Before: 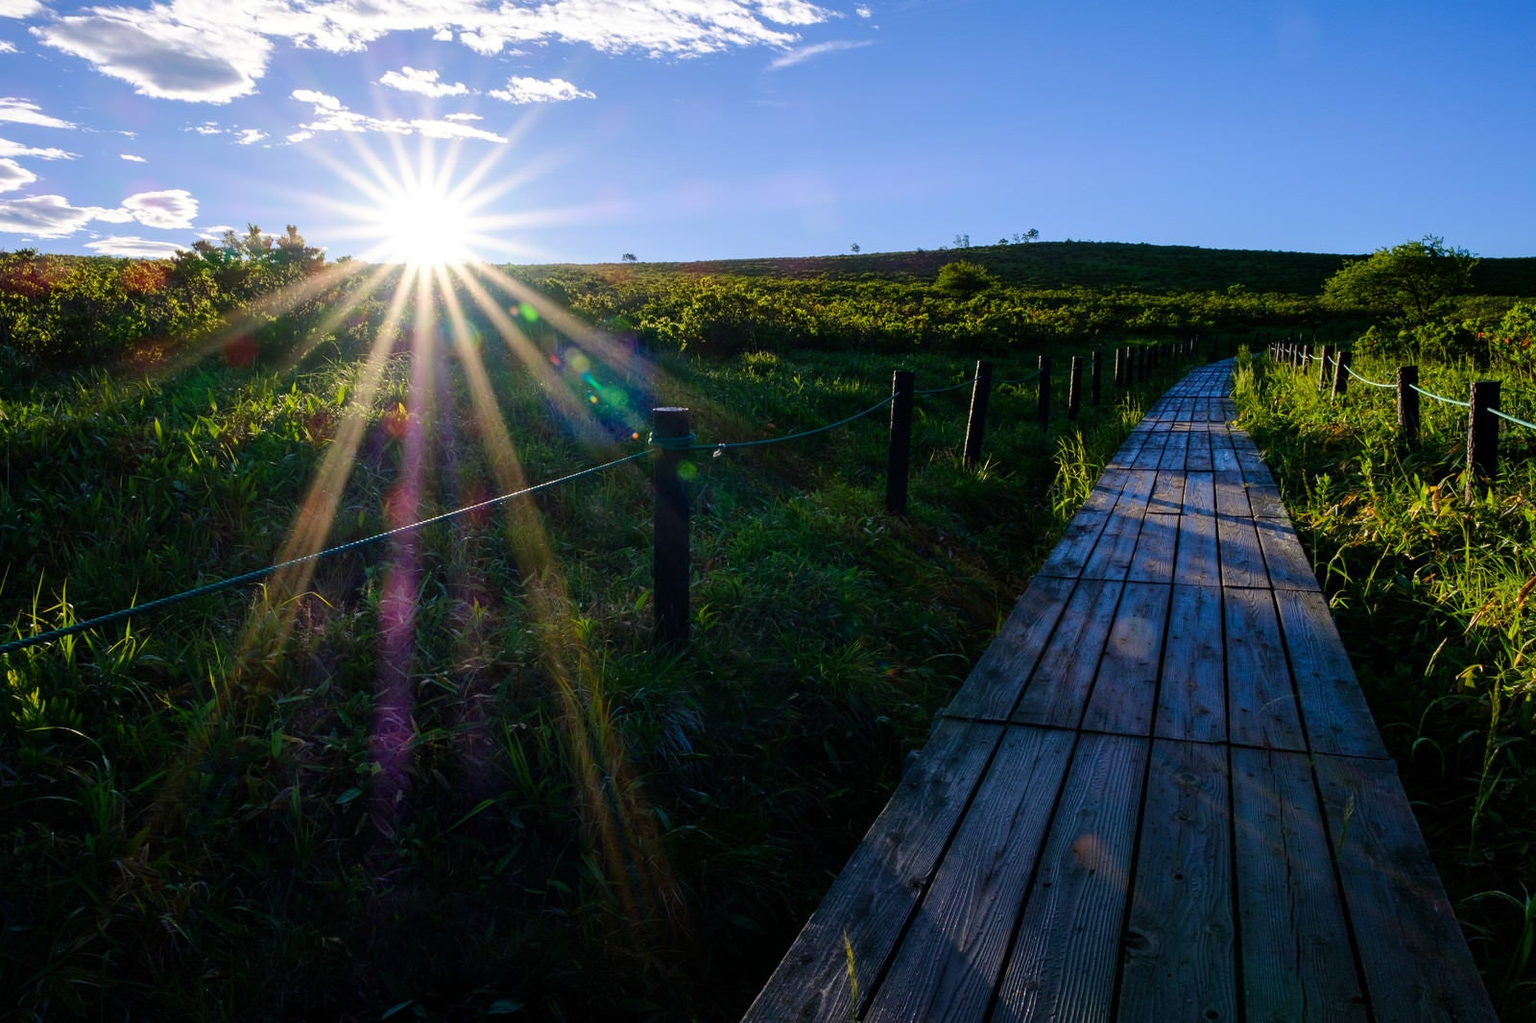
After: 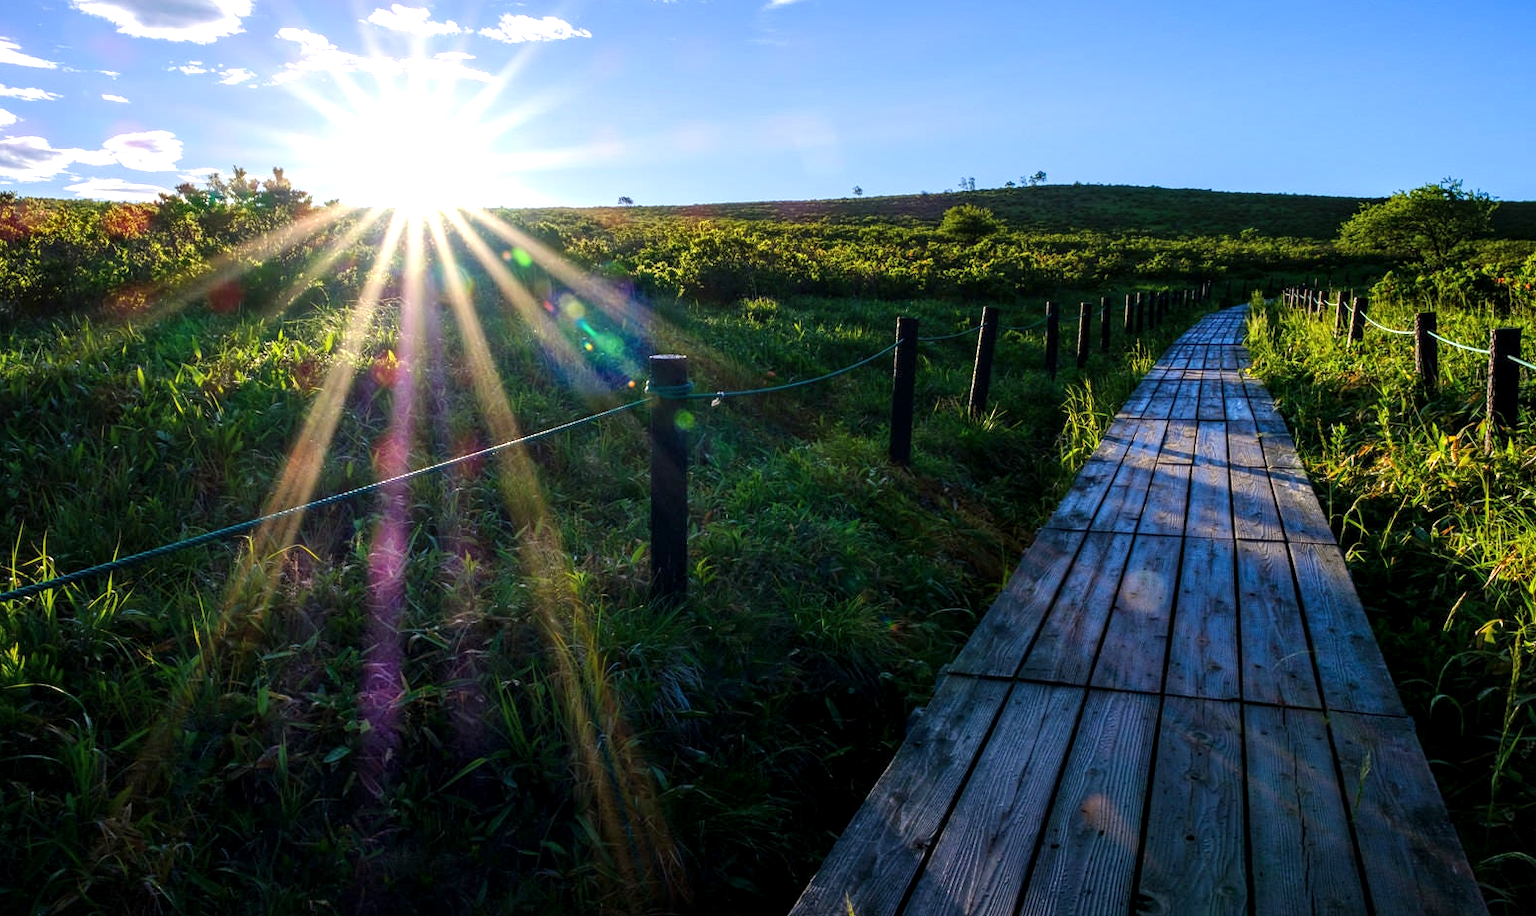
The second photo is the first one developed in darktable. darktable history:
local contrast: on, module defaults
exposure: exposure 0.609 EV, compensate highlight preservation false
crop: left 1.401%, top 6.183%, right 1.287%, bottom 6.752%
